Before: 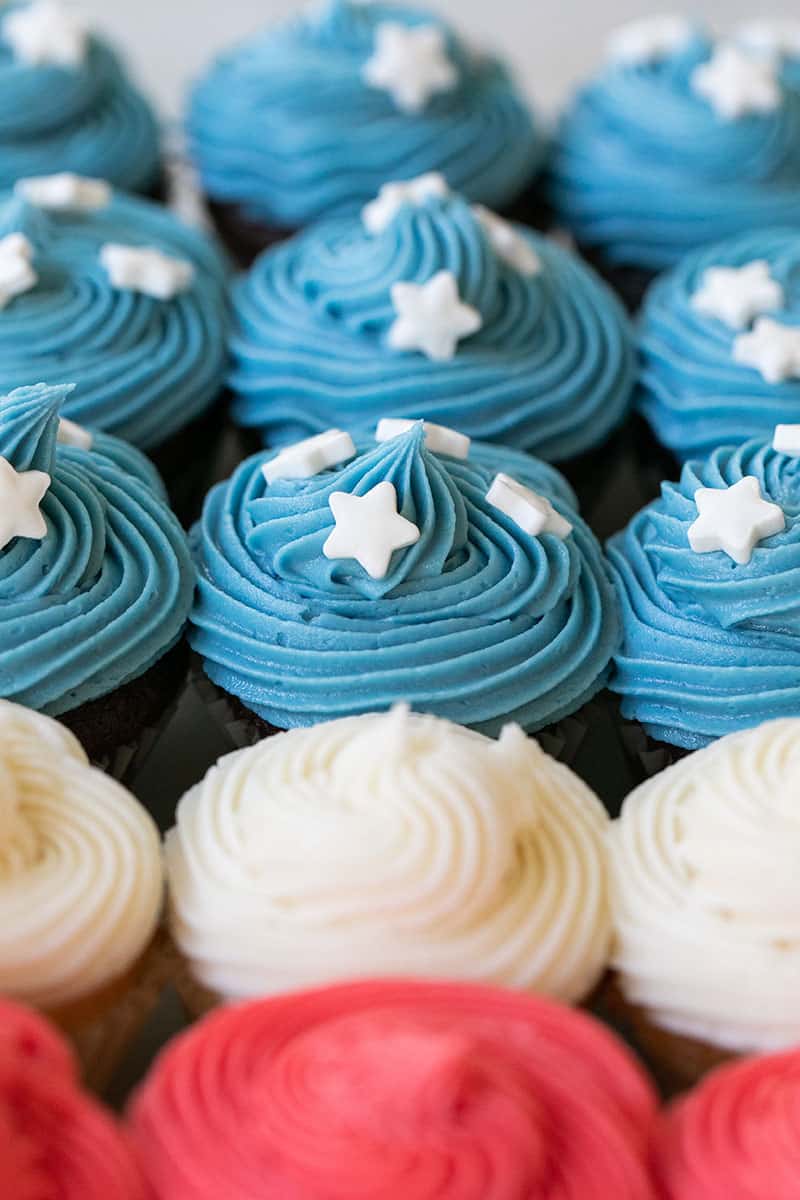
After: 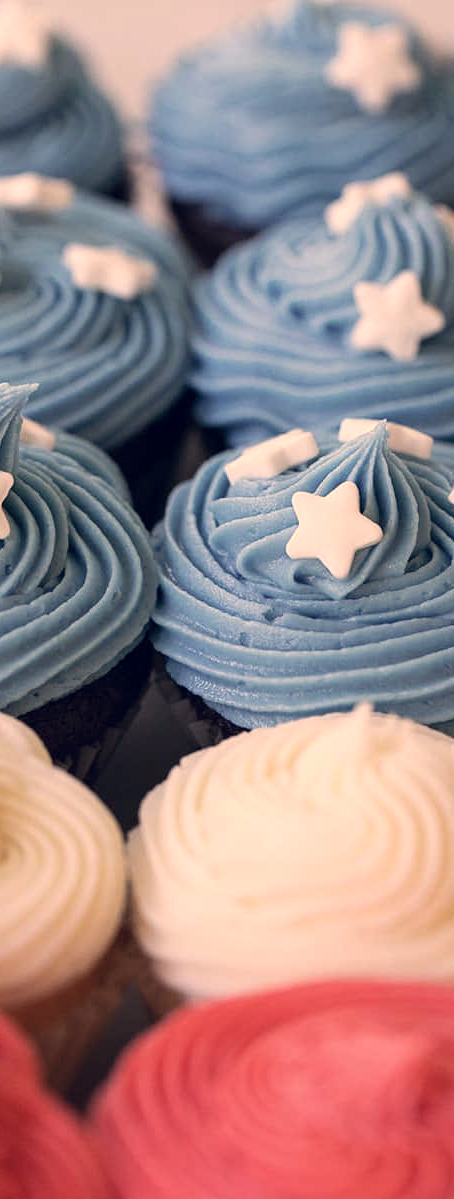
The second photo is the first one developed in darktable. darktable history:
color correction: highlights a* 19.85, highlights b* 27.32, shadows a* 3.3, shadows b* -16.65, saturation 0.751
crop: left 4.662%, right 38.56%
